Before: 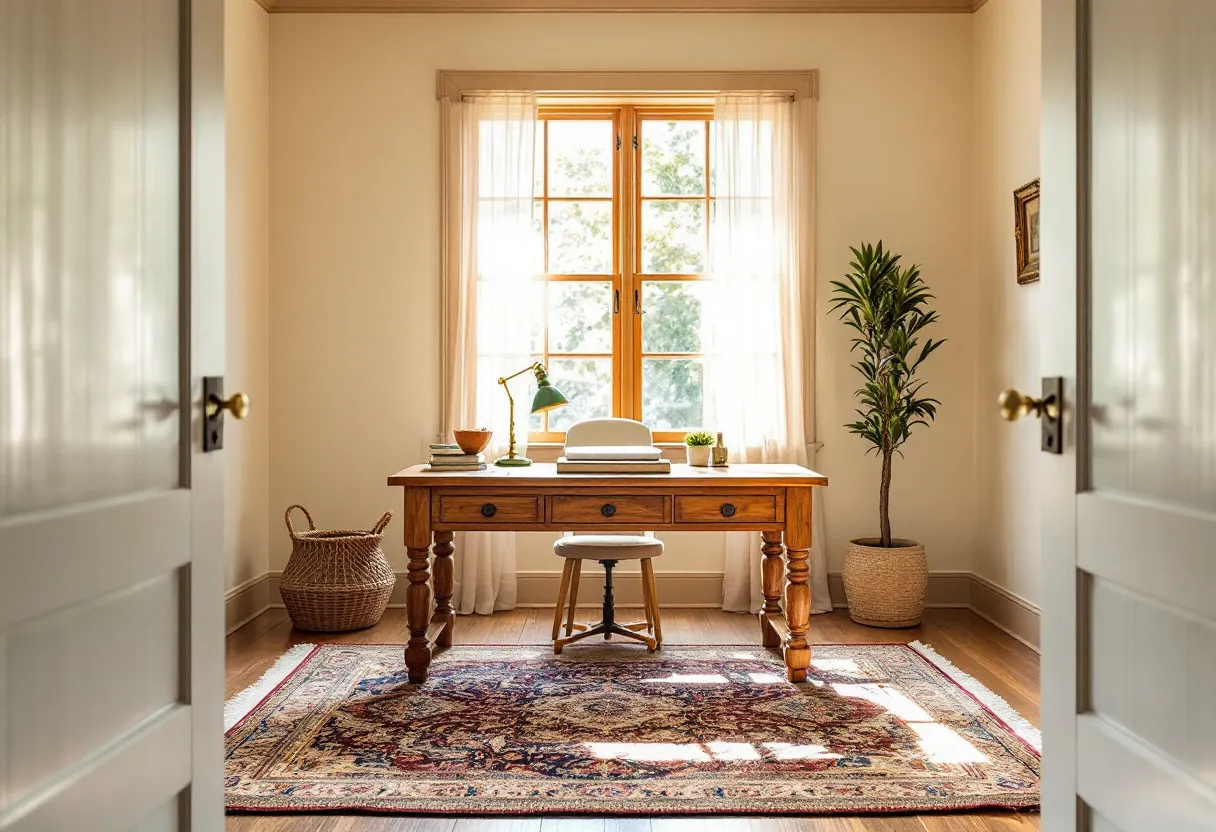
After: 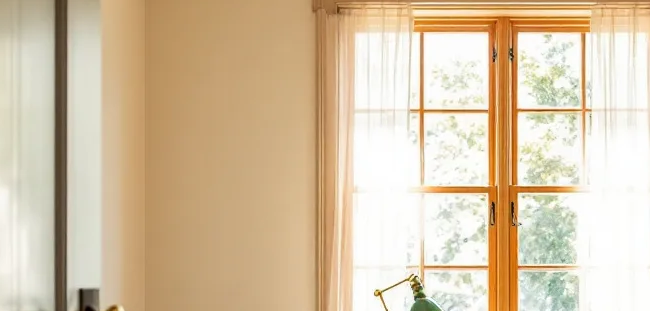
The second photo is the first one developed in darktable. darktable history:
crop: left 10.24%, top 10.622%, right 36.251%, bottom 51.911%
